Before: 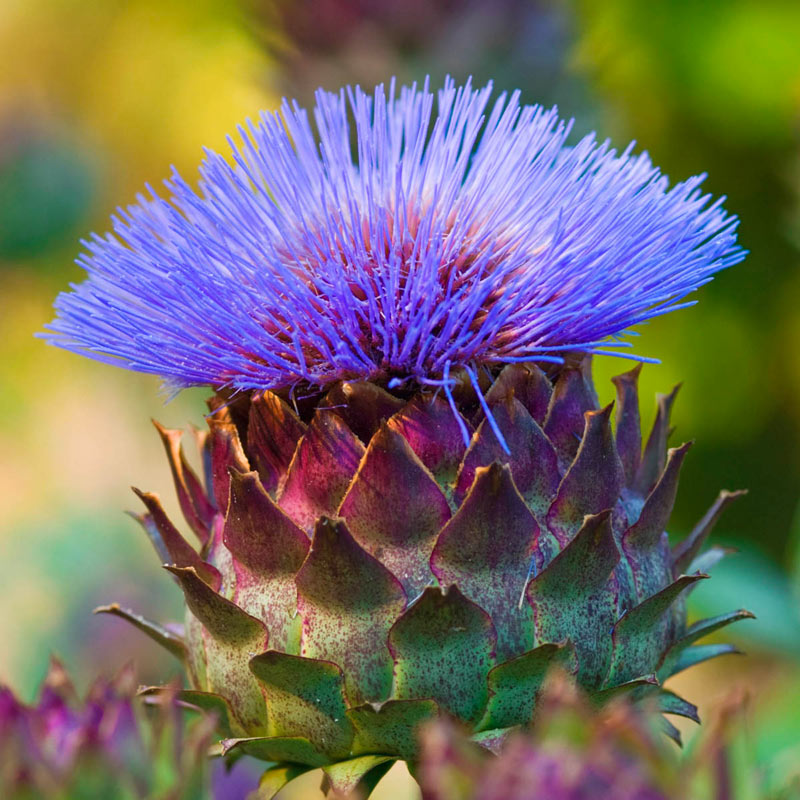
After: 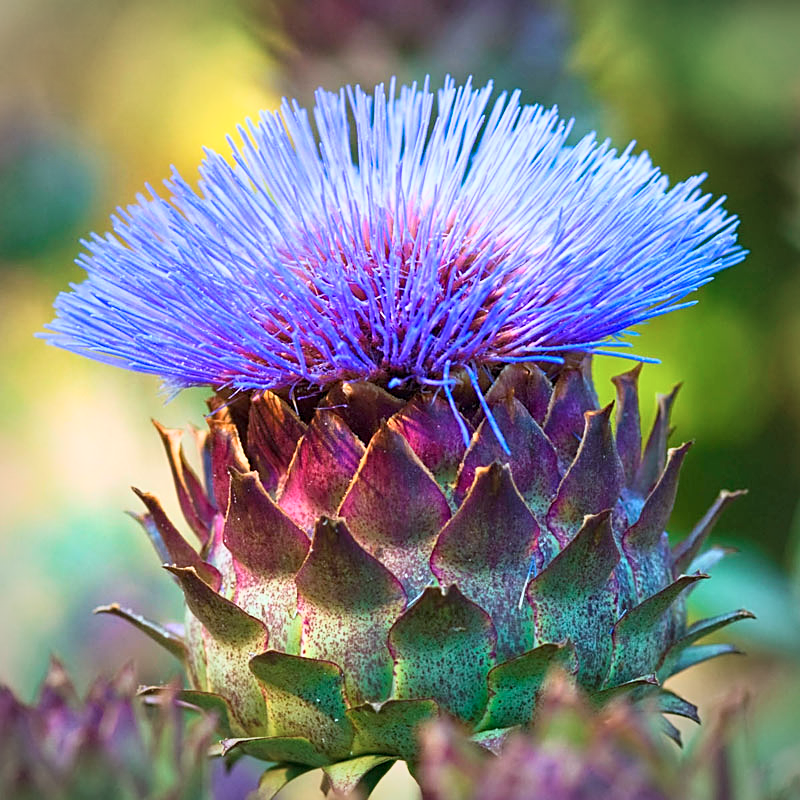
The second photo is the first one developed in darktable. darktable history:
sharpen: on, module defaults
base curve: curves: ch0 [(0, 0) (0.557, 0.834) (1, 1)]
color correction: highlights a* -4.18, highlights b* -10.71
vignetting: on, module defaults
